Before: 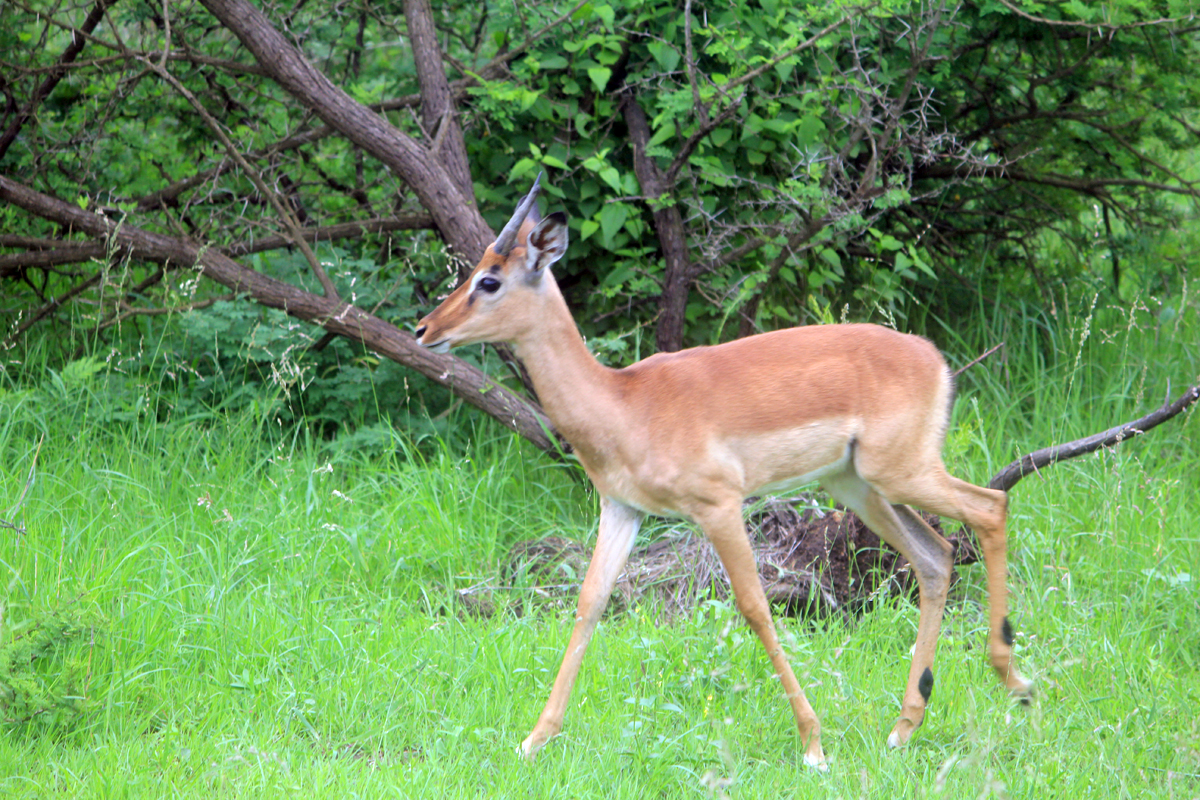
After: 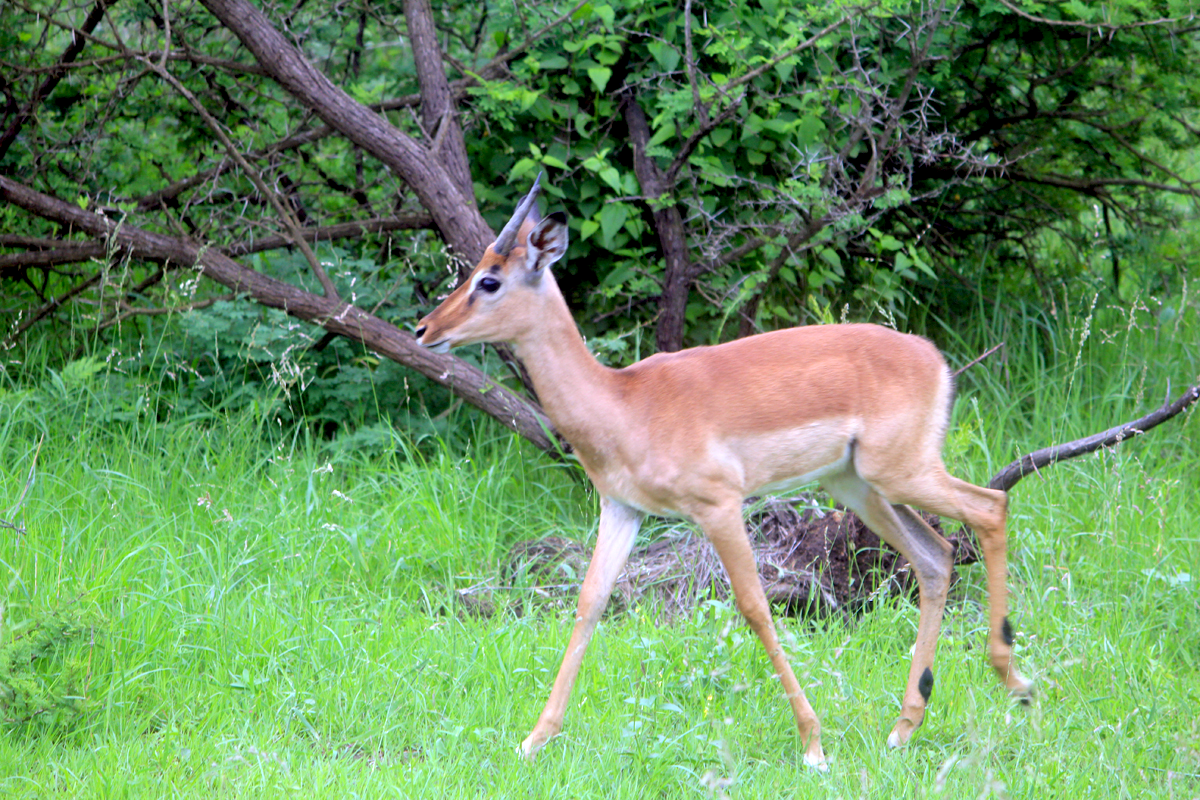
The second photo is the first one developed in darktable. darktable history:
exposure: black level correction 0.01, exposure 0.014 EV, compensate highlight preservation false
rgb levels: preserve colors max RGB
white balance: red 1.004, blue 1.096
